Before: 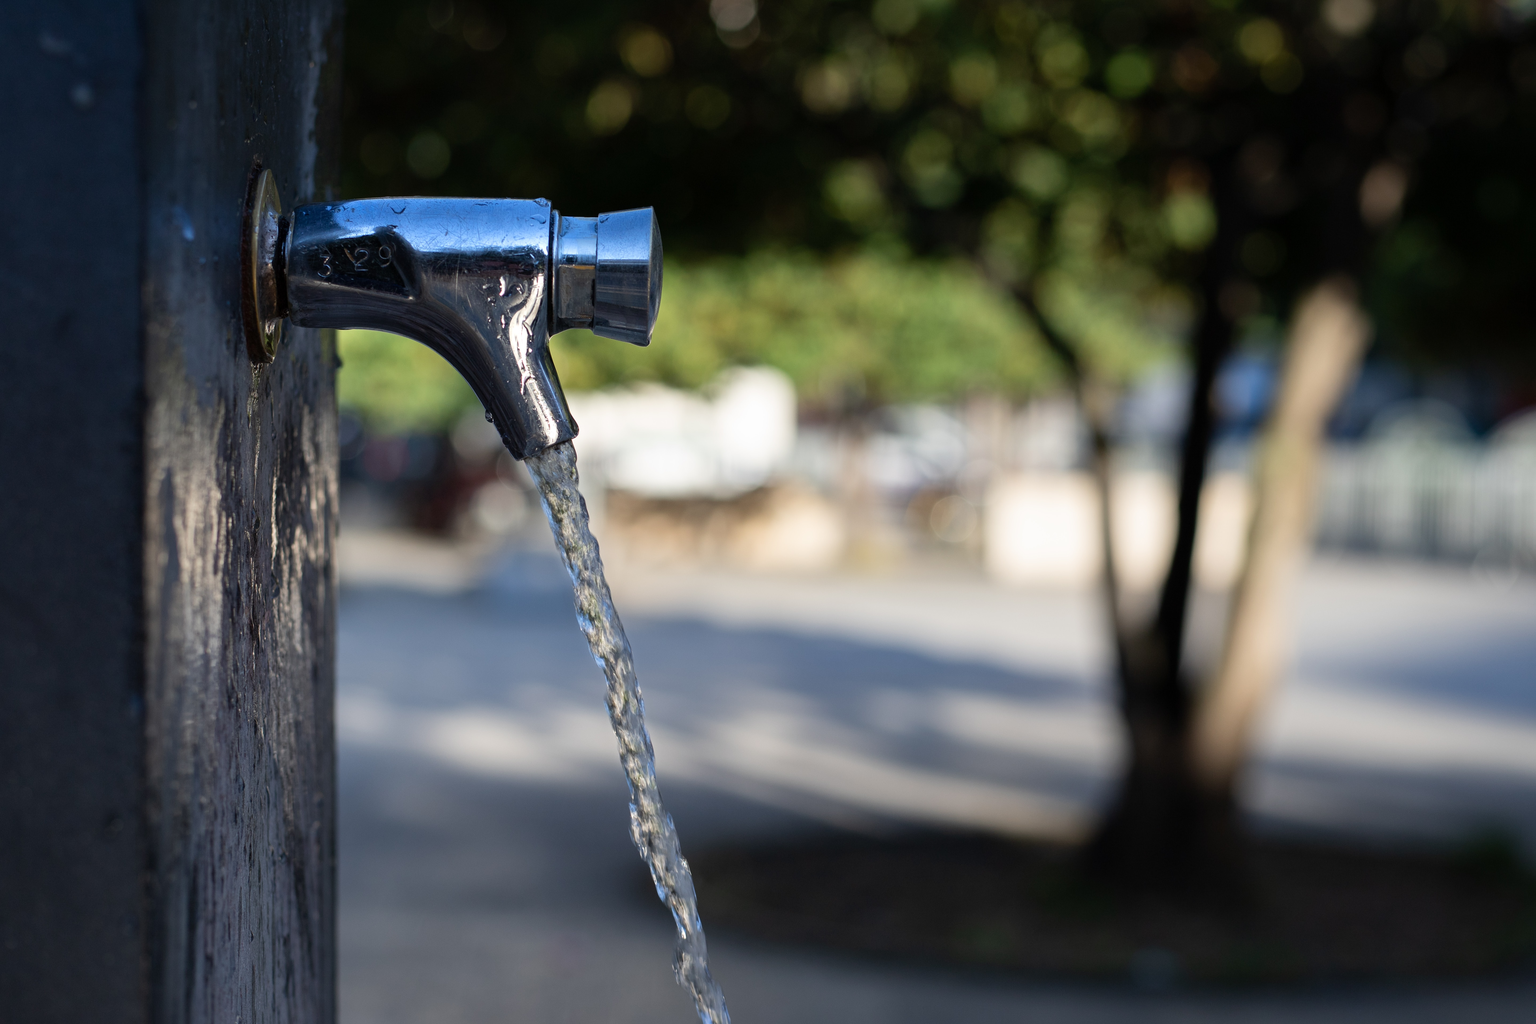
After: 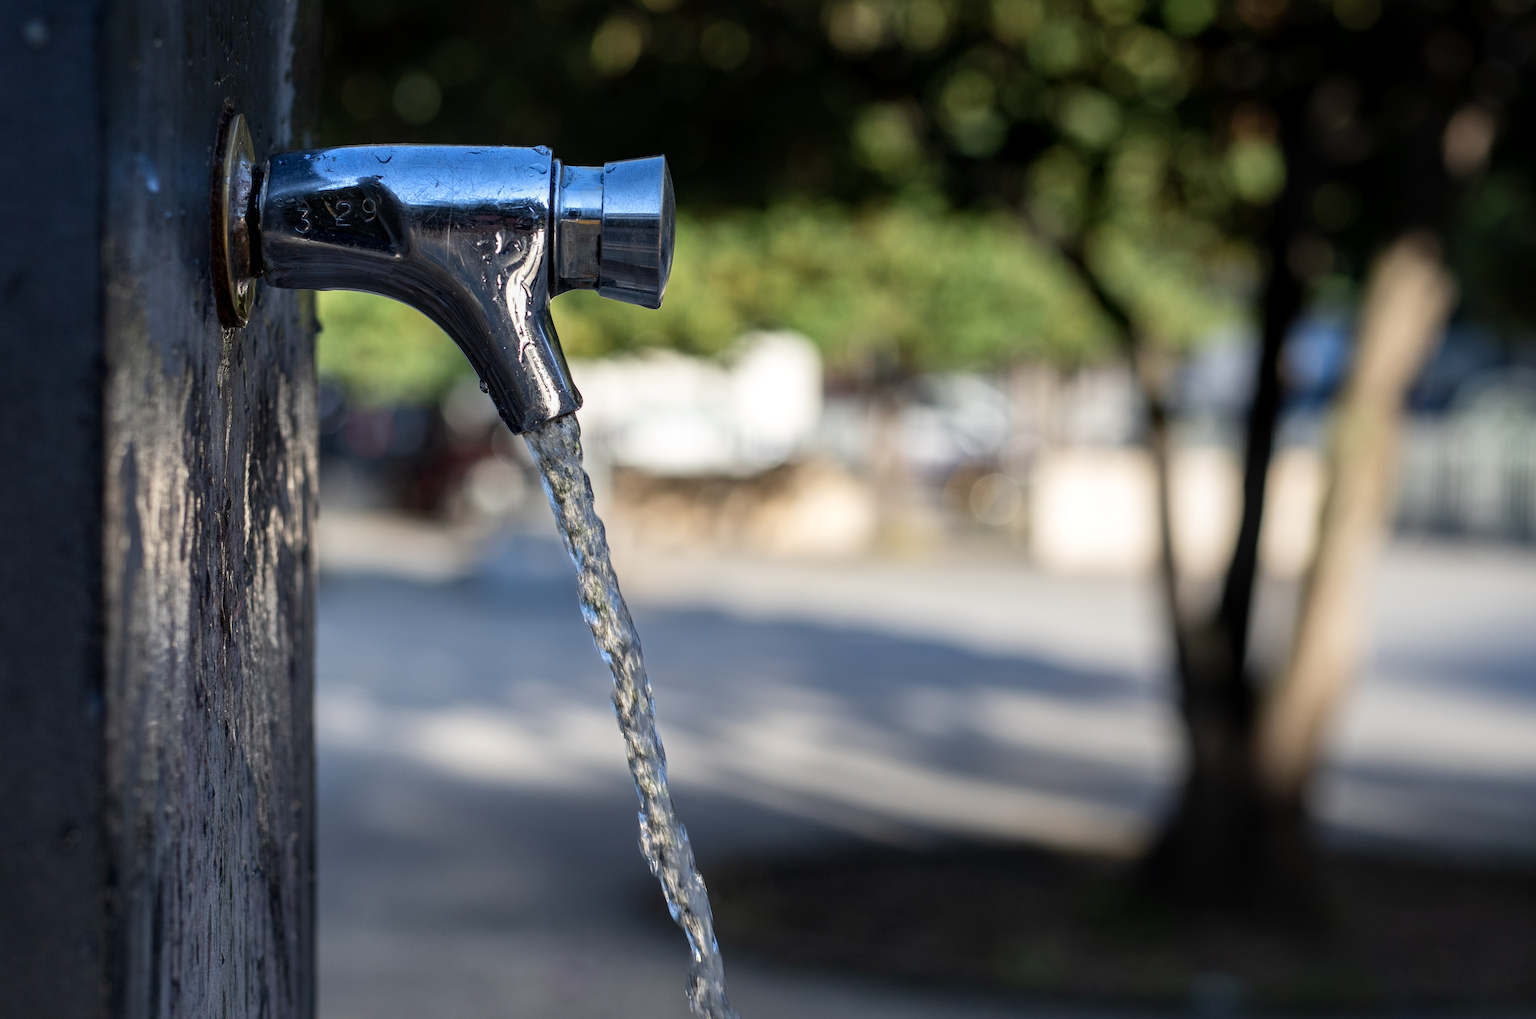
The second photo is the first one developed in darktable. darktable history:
crop: left 3.269%, top 6.464%, right 5.967%, bottom 3.223%
local contrast: on, module defaults
